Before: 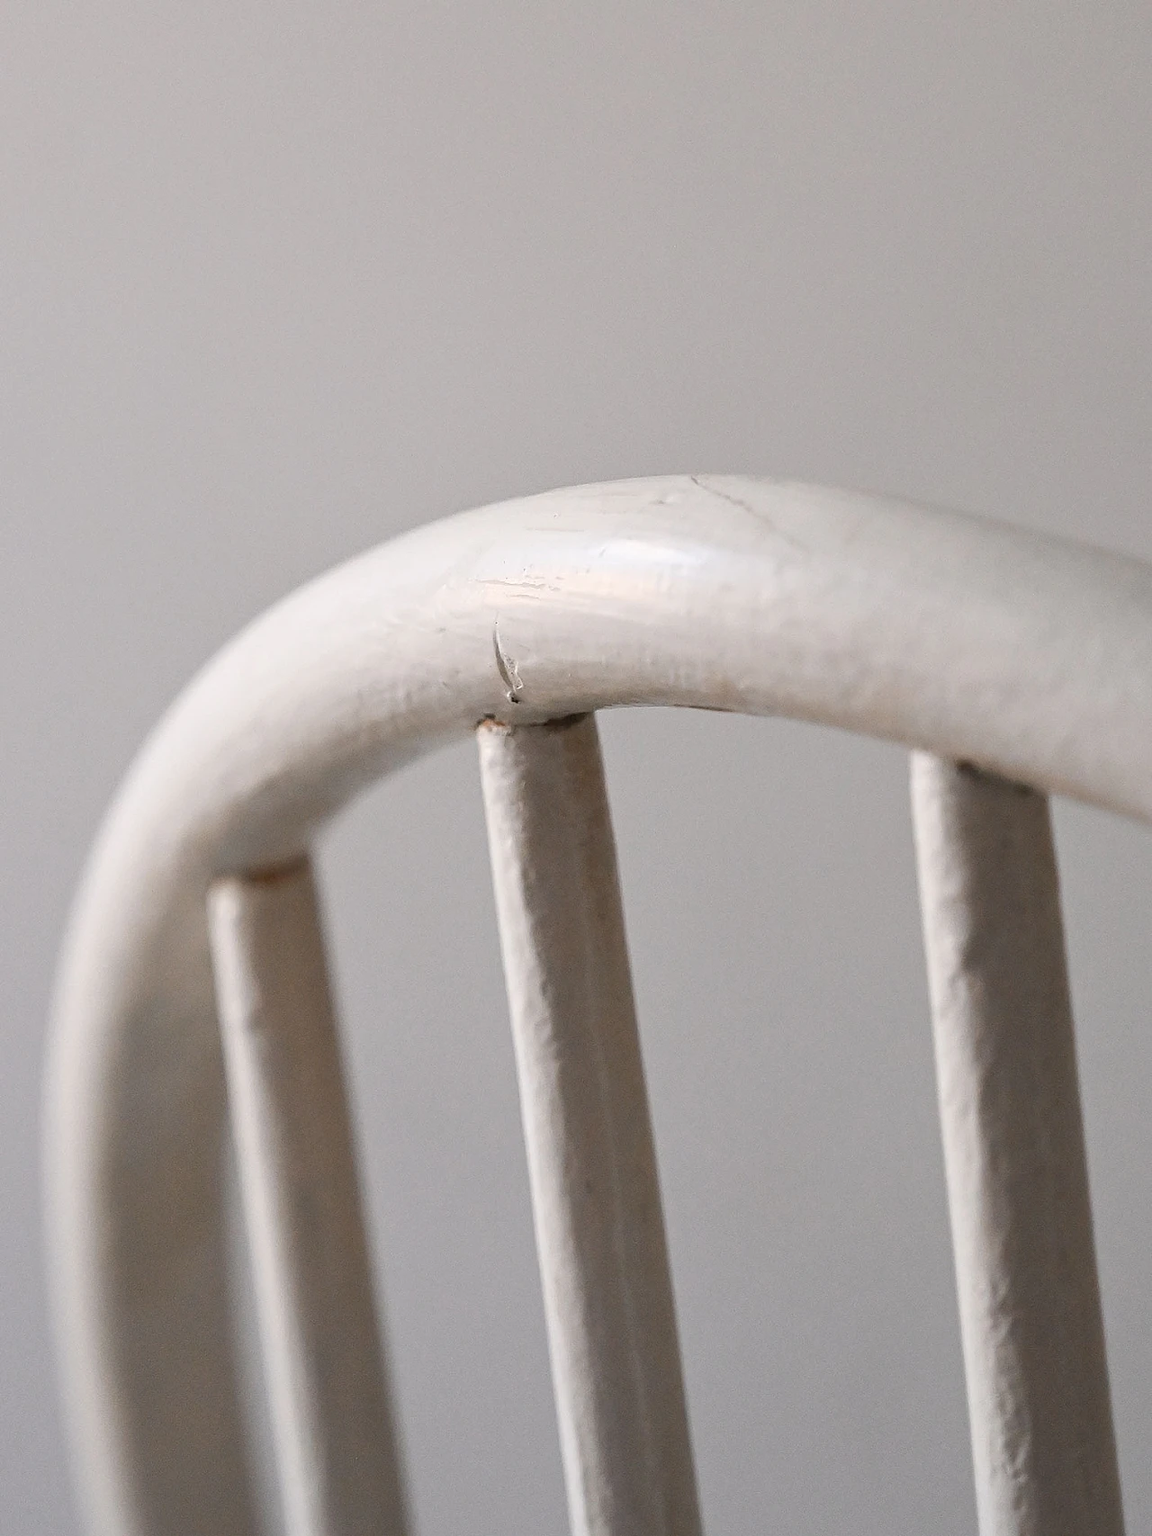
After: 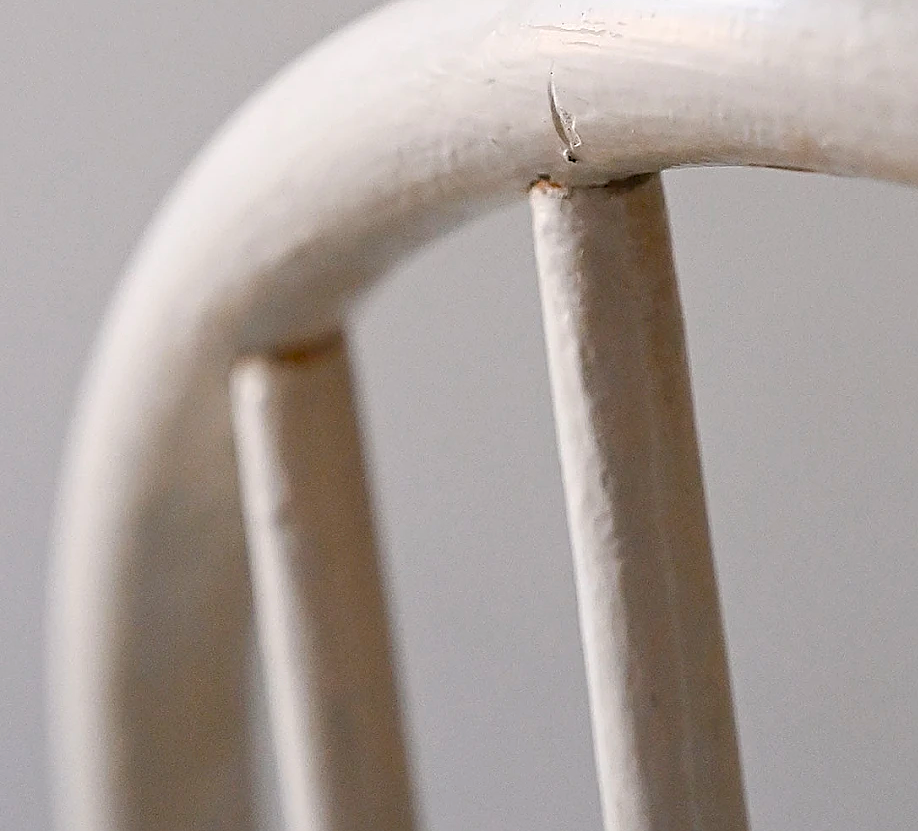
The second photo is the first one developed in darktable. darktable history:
crop: top 36.265%, right 28.222%, bottom 15.002%
sharpen: on, module defaults
color balance rgb: perceptual saturation grading › global saturation 26.896%, perceptual saturation grading › highlights -28.345%, perceptual saturation grading › mid-tones 15.877%, perceptual saturation grading › shadows 33.602%, global vibrance 20%
